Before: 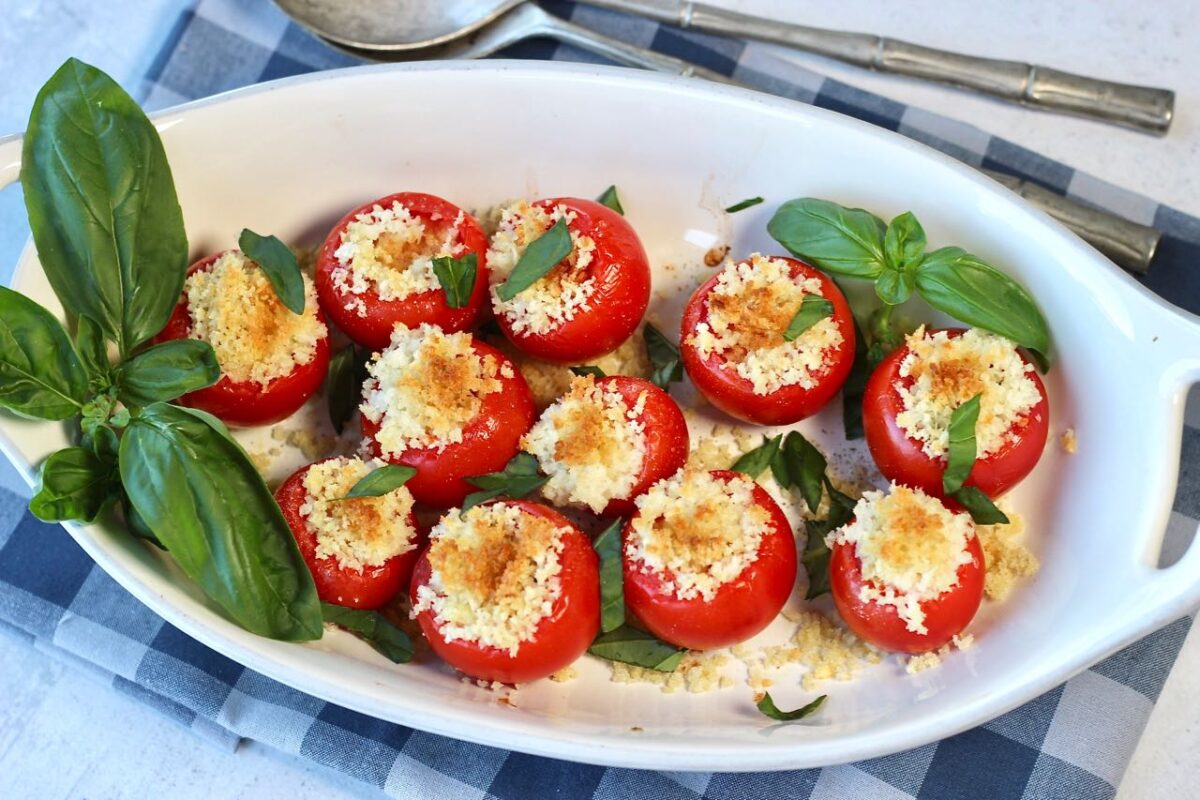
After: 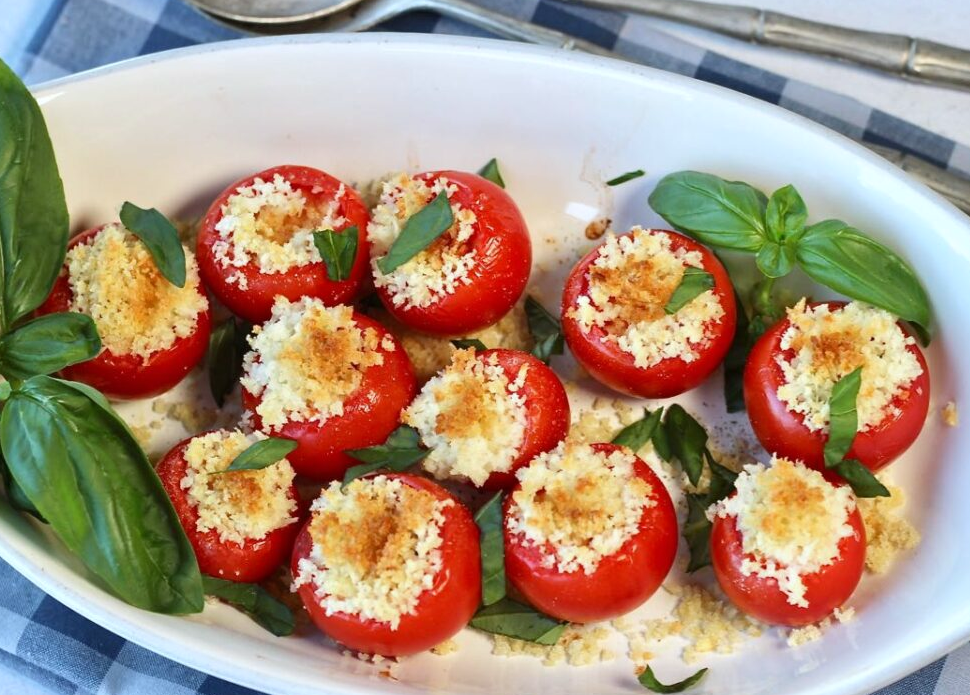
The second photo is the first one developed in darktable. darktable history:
crop: left 9.929%, top 3.475%, right 9.188%, bottom 9.529%
white balance: red 0.982, blue 1.018
